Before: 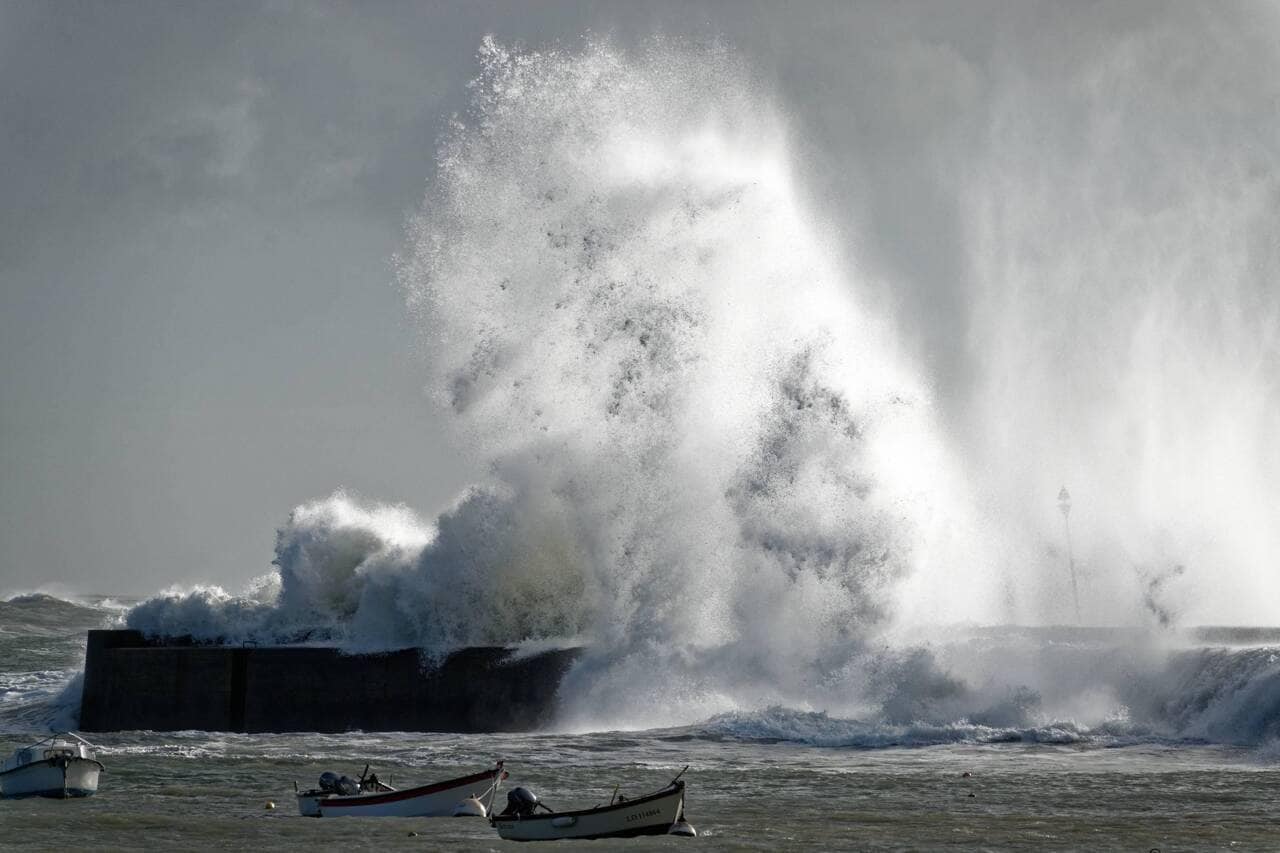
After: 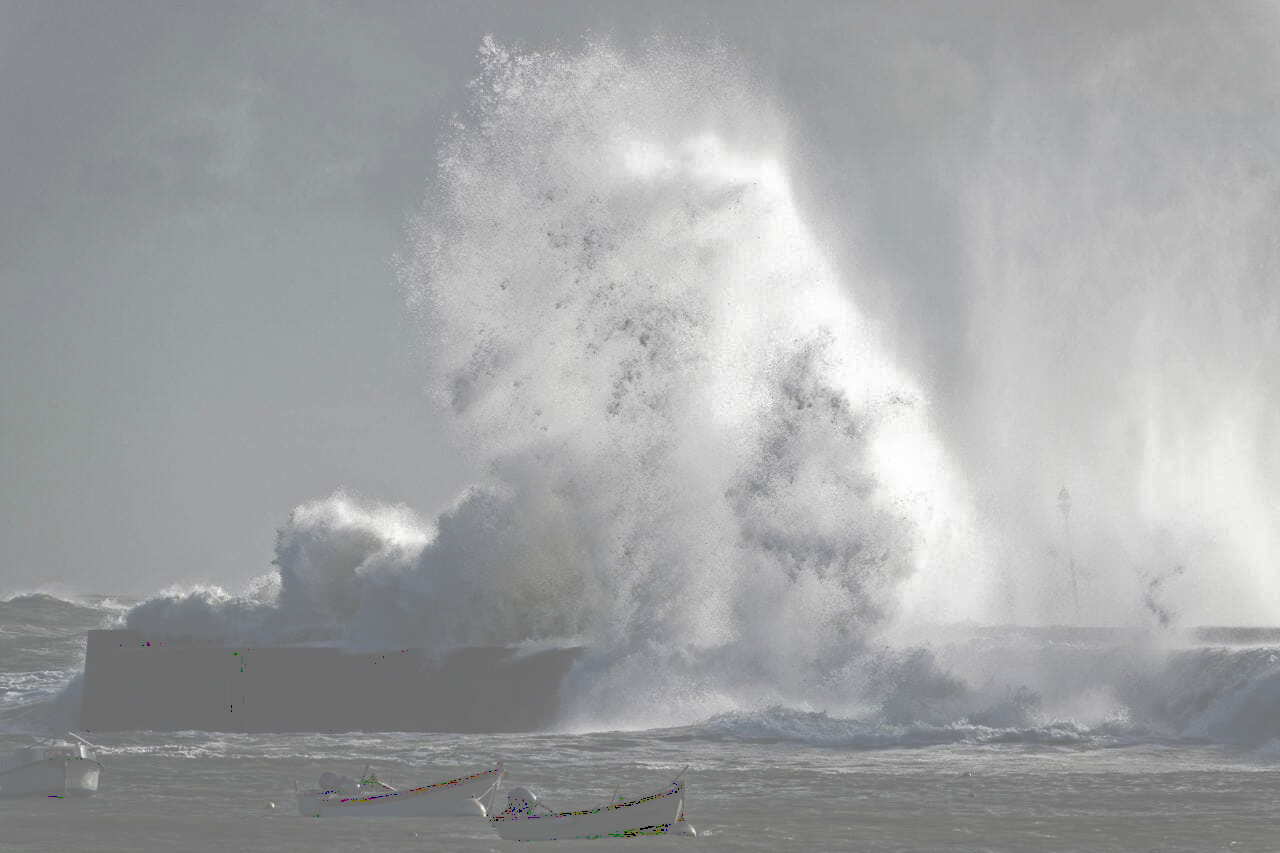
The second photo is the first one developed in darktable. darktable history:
tone curve: curves: ch0 [(0, 0) (0.003, 0.453) (0.011, 0.457) (0.025, 0.457) (0.044, 0.463) (0.069, 0.464) (0.1, 0.471) (0.136, 0.475) (0.177, 0.481) (0.224, 0.486) (0.277, 0.496) (0.335, 0.515) (0.399, 0.544) (0.468, 0.577) (0.543, 0.621) (0.623, 0.67) (0.709, 0.73) (0.801, 0.788) (0.898, 0.848) (1, 1)], preserve colors none
